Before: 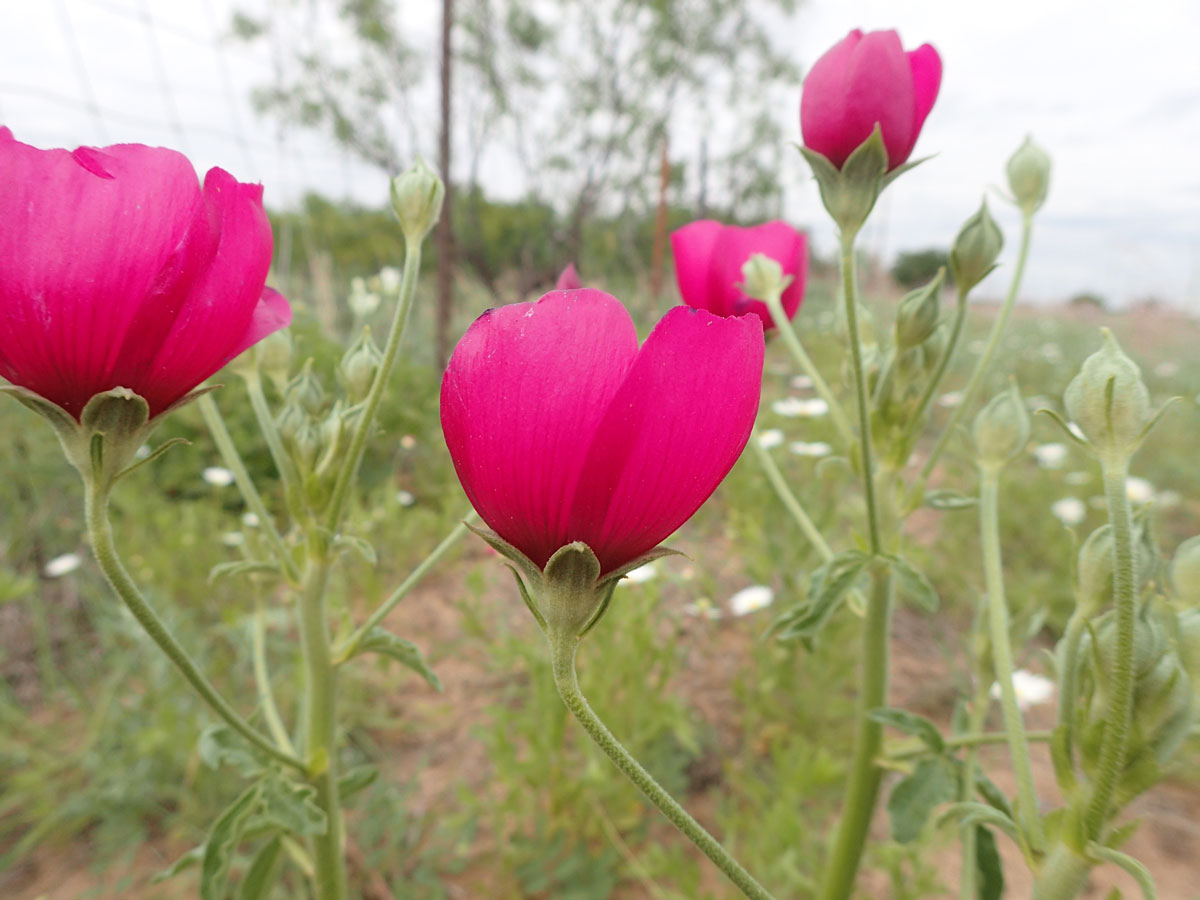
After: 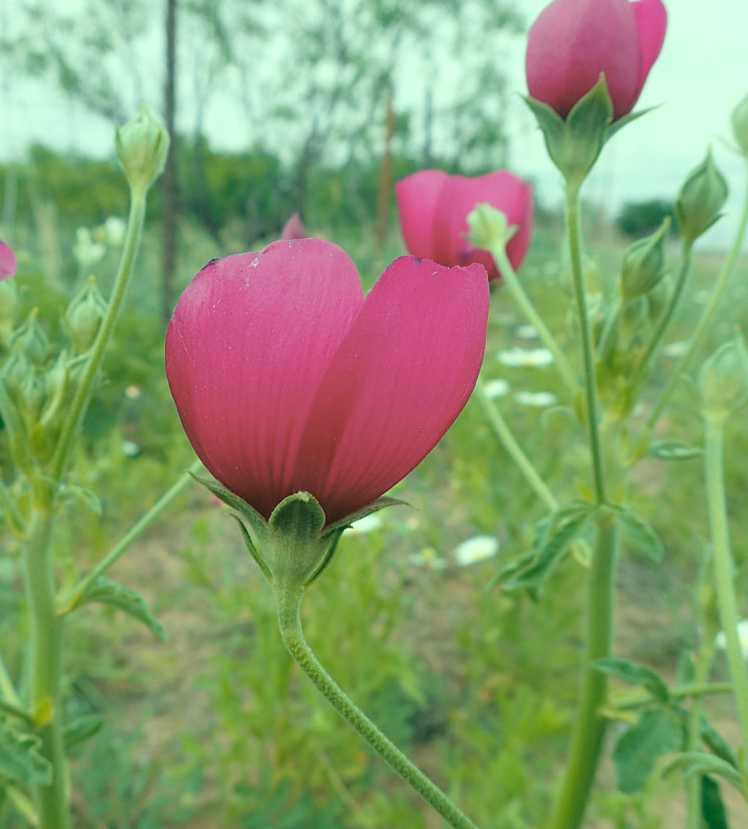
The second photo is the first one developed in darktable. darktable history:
crop and rotate: left 22.918%, top 5.629%, right 14.711%, bottom 2.247%
color zones: curves: ch1 [(0, 0.469) (0.072, 0.457) (0.243, 0.494) (0.429, 0.5) (0.571, 0.5) (0.714, 0.5) (0.857, 0.5) (1, 0.469)]; ch2 [(0, 0.499) (0.143, 0.467) (0.242, 0.436) (0.429, 0.493) (0.571, 0.5) (0.714, 0.5) (0.857, 0.5) (1, 0.499)]
color correction: highlights a* -20.08, highlights b* 9.8, shadows a* -20.4, shadows b* -10.76
